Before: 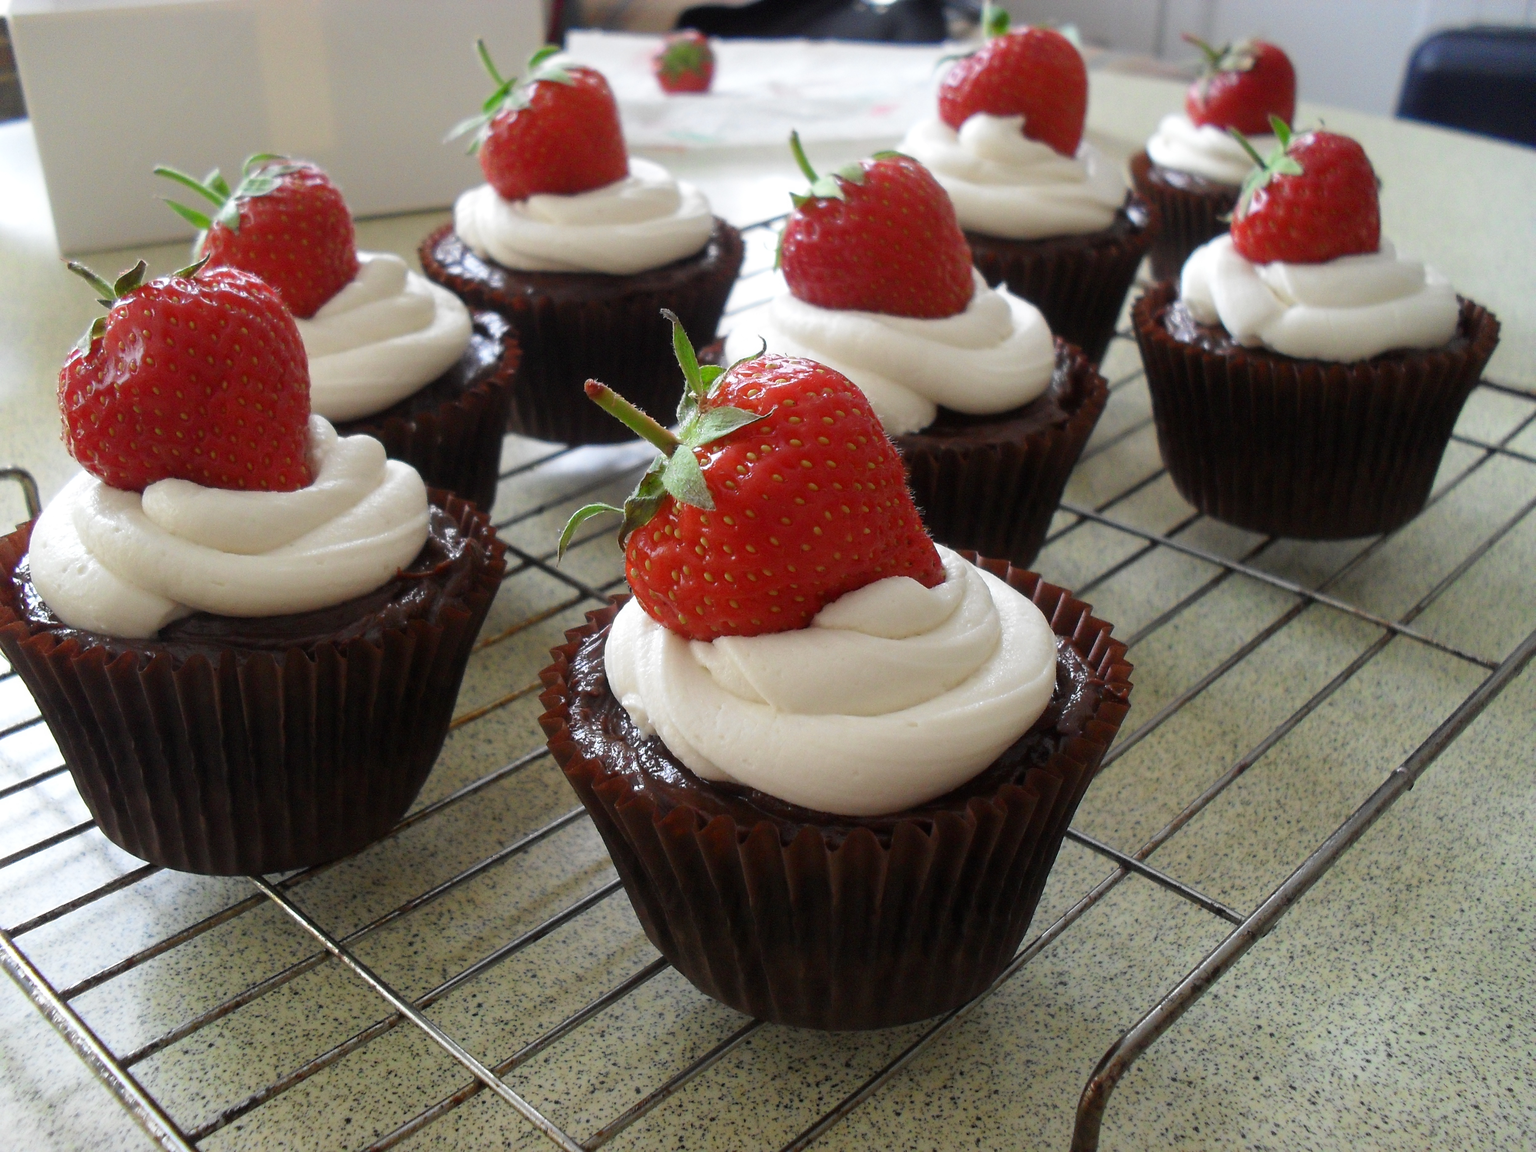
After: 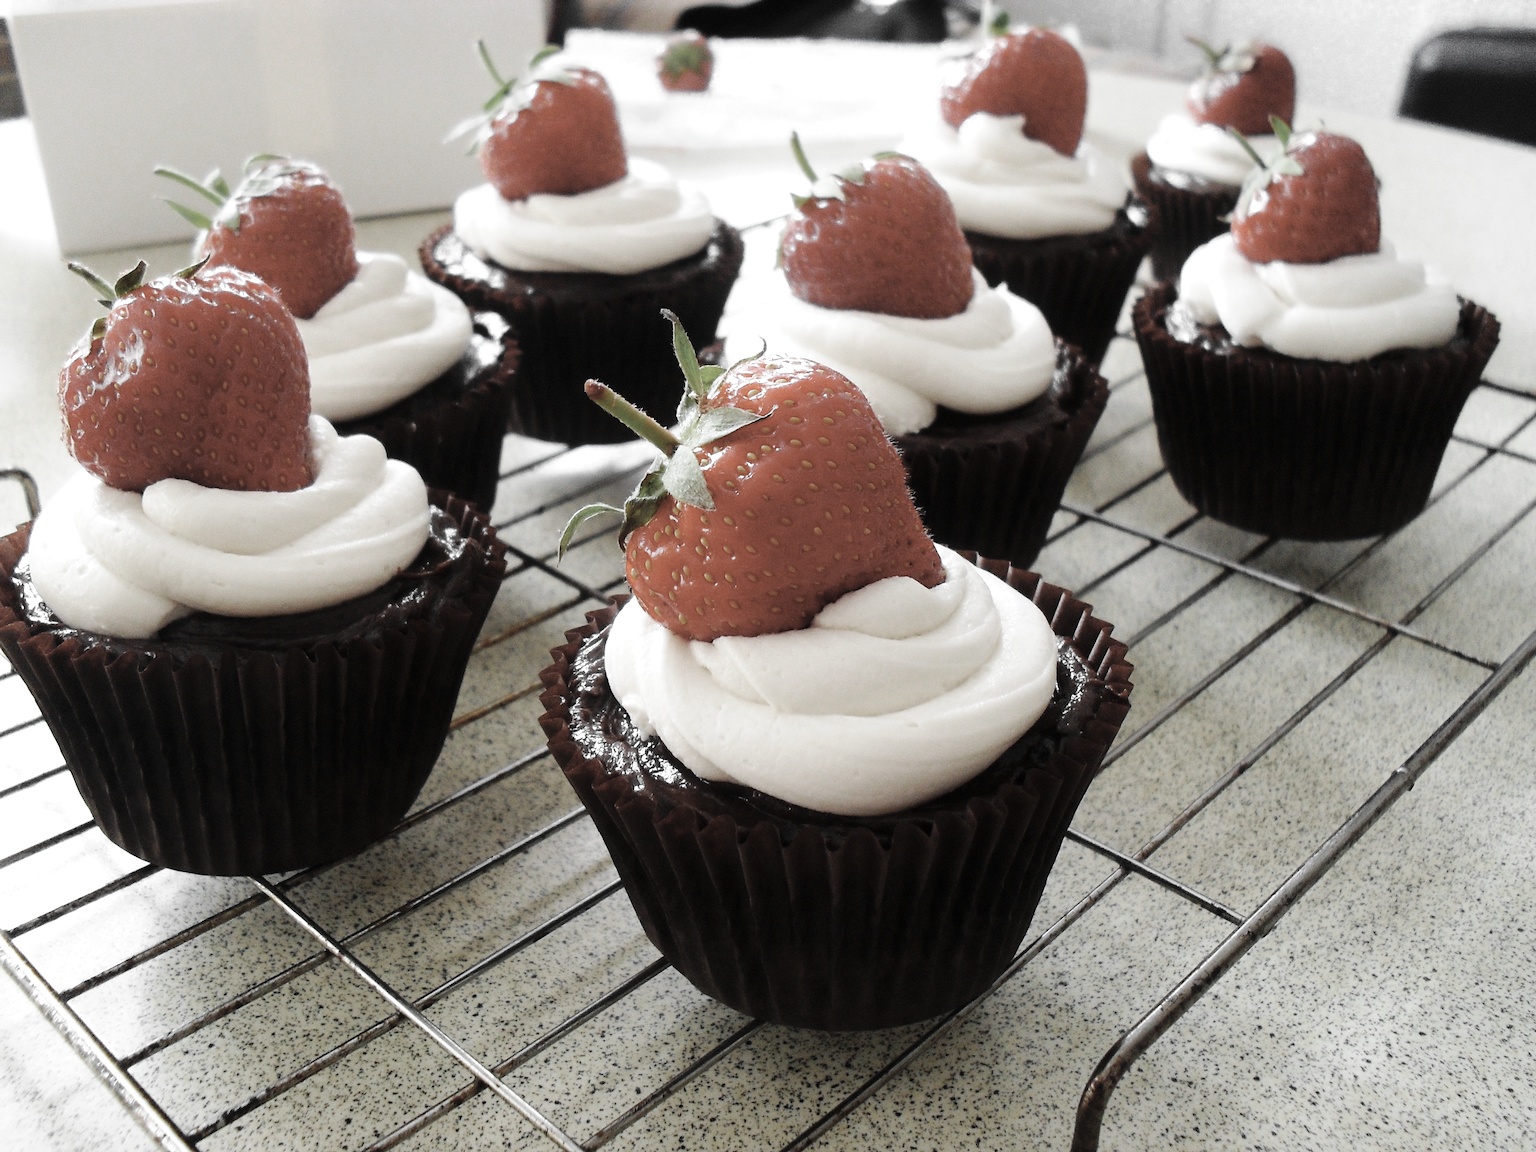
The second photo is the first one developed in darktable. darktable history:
exposure: exposure 0.2 EV, compensate highlight preservation false
color zones: curves: ch0 [(0, 0.613) (0.01, 0.613) (0.245, 0.448) (0.498, 0.529) (0.642, 0.665) (0.879, 0.777) (0.99, 0.613)]; ch1 [(0, 0.035) (0.121, 0.189) (0.259, 0.197) (0.415, 0.061) (0.589, 0.022) (0.732, 0.022) (0.857, 0.026) (0.991, 0.053)]
base curve: curves: ch0 [(0, 0) (0.036, 0.025) (0.121, 0.166) (0.206, 0.329) (0.605, 0.79) (1, 1)], preserve colors none
